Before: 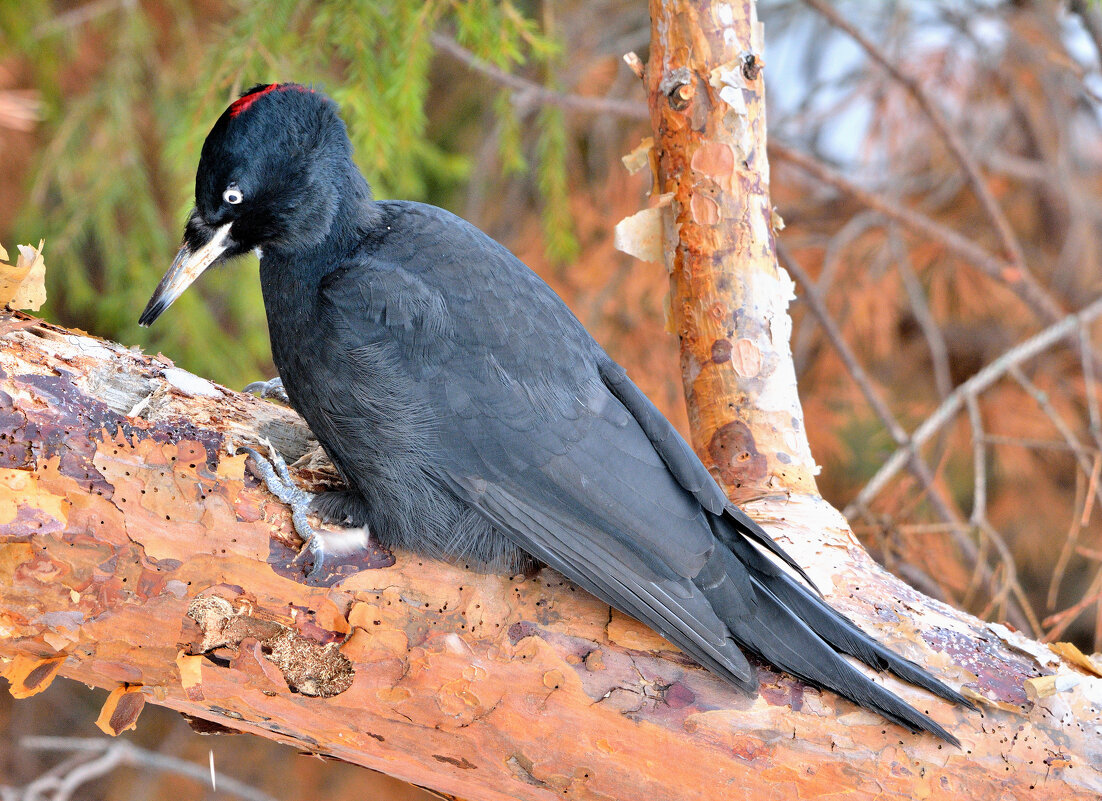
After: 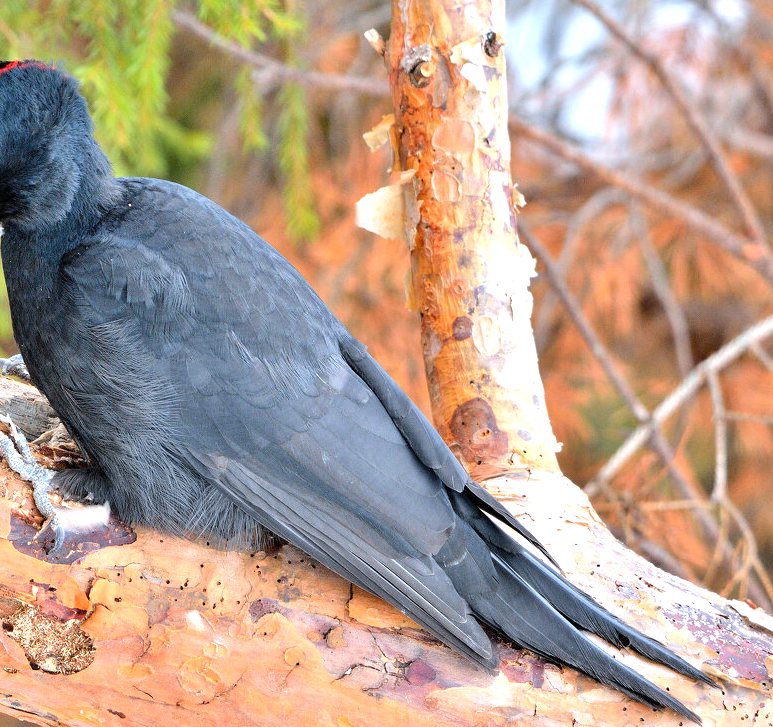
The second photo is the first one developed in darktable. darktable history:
exposure: exposure 0.506 EV, compensate highlight preservation false
tone equalizer: on, module defaults
crop and rotate: left 23.539%, top 2.899%, right 6.257%, bottom 6.331%
